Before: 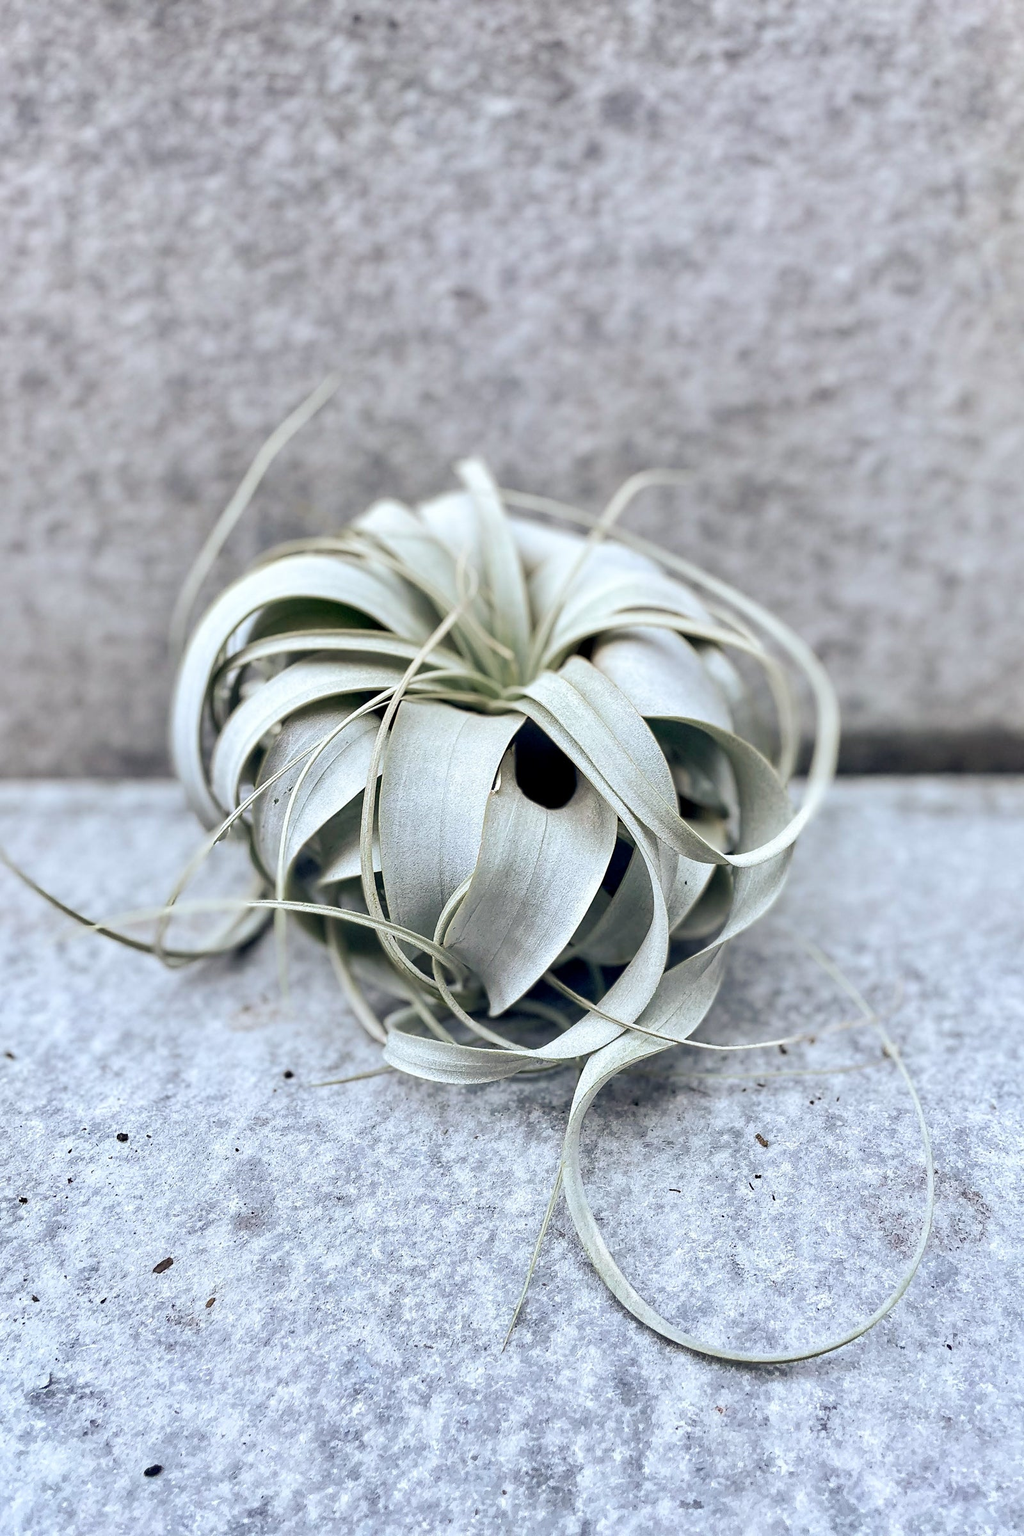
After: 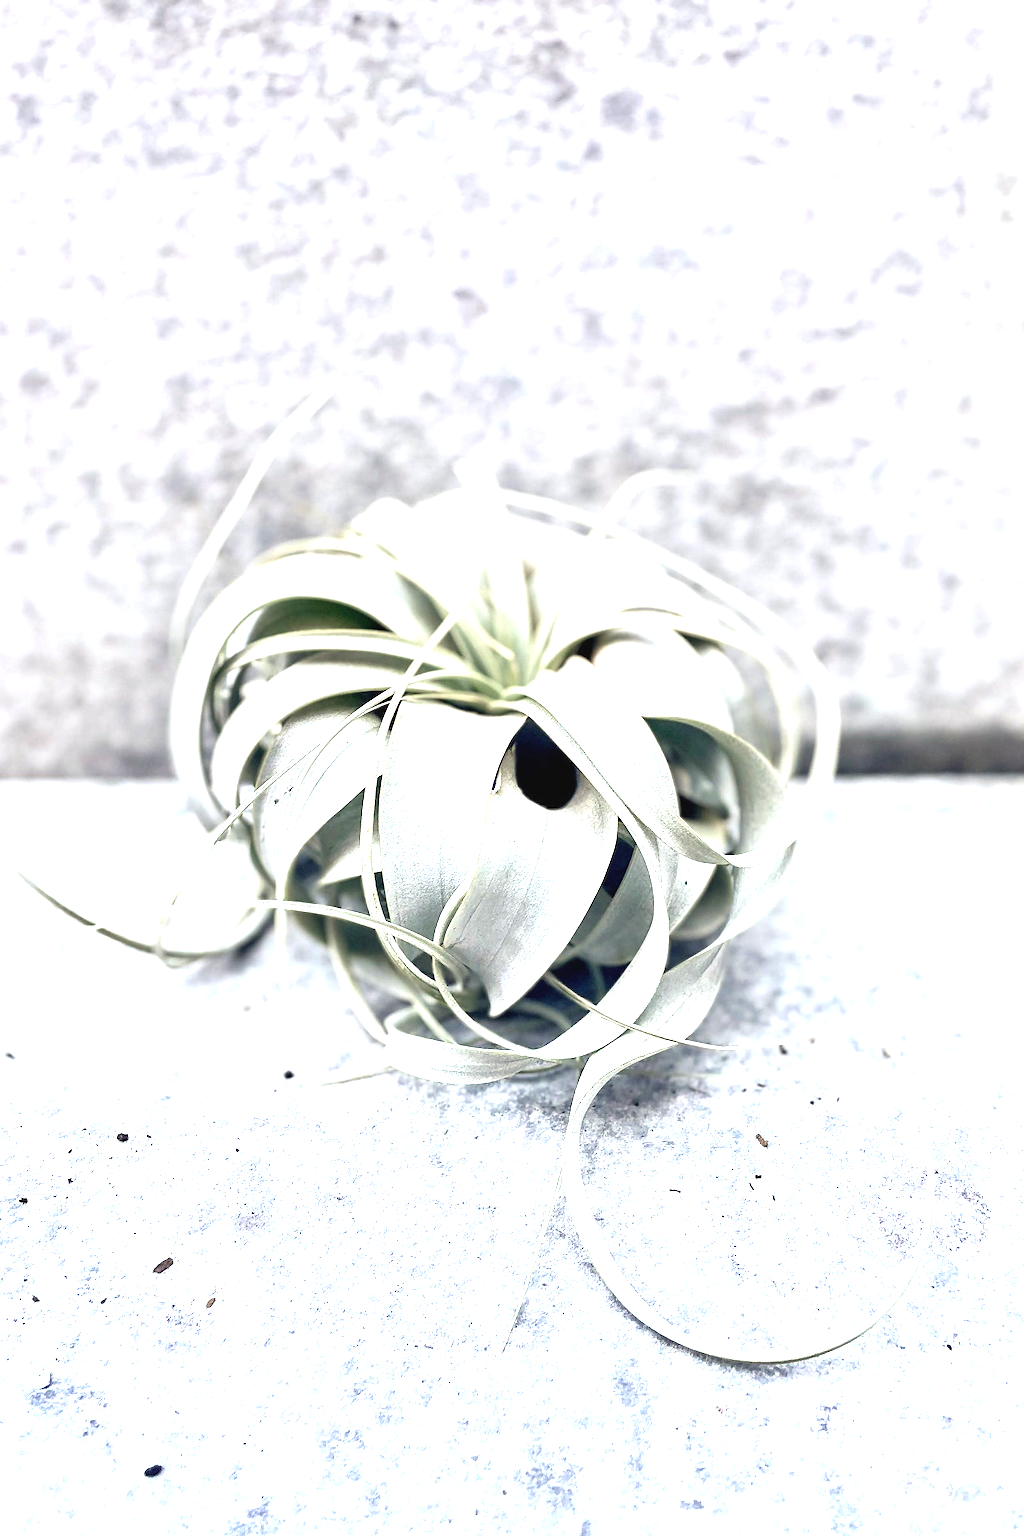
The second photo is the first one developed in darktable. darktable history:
exposure: black level correction -0.002, exposure 1.35 EV, compensate highlight preservation false
